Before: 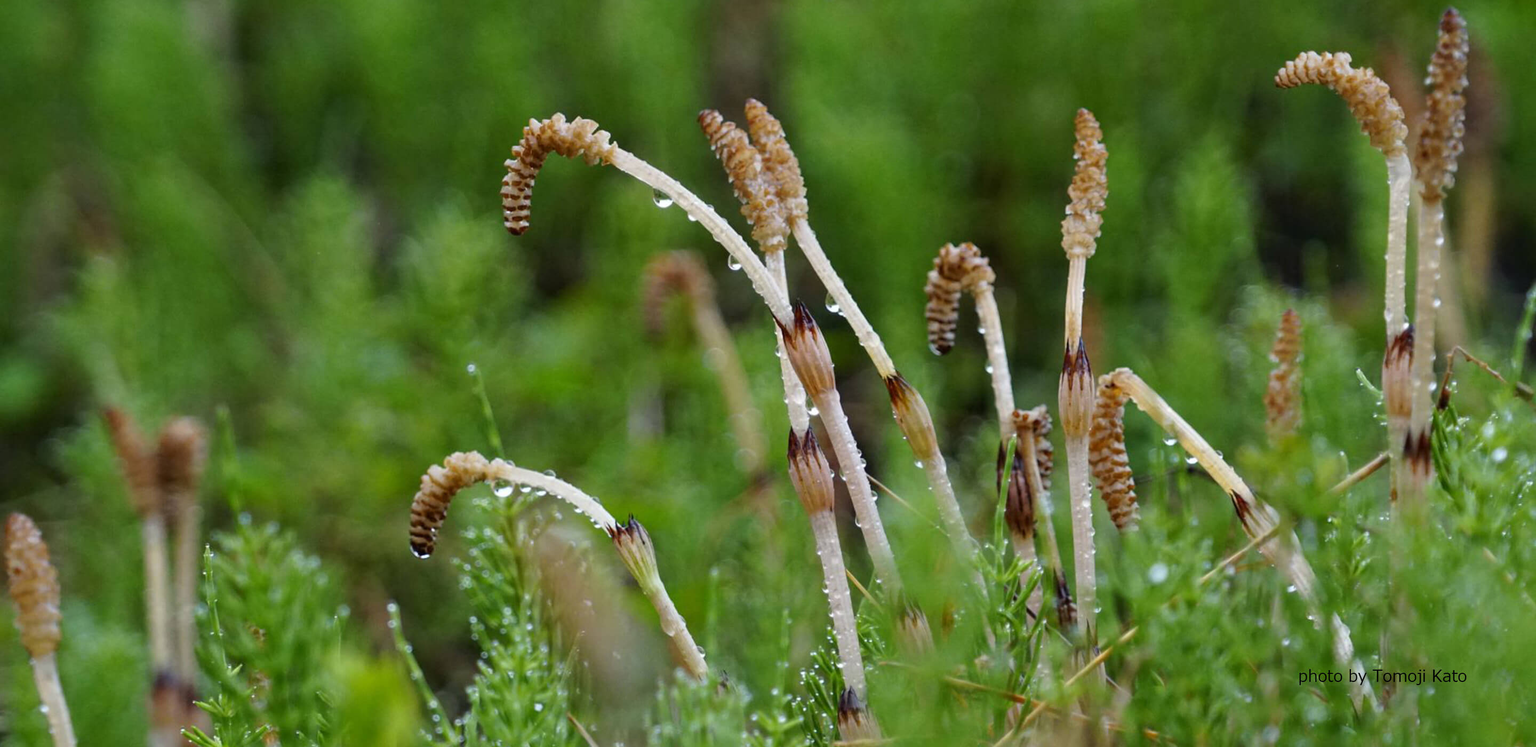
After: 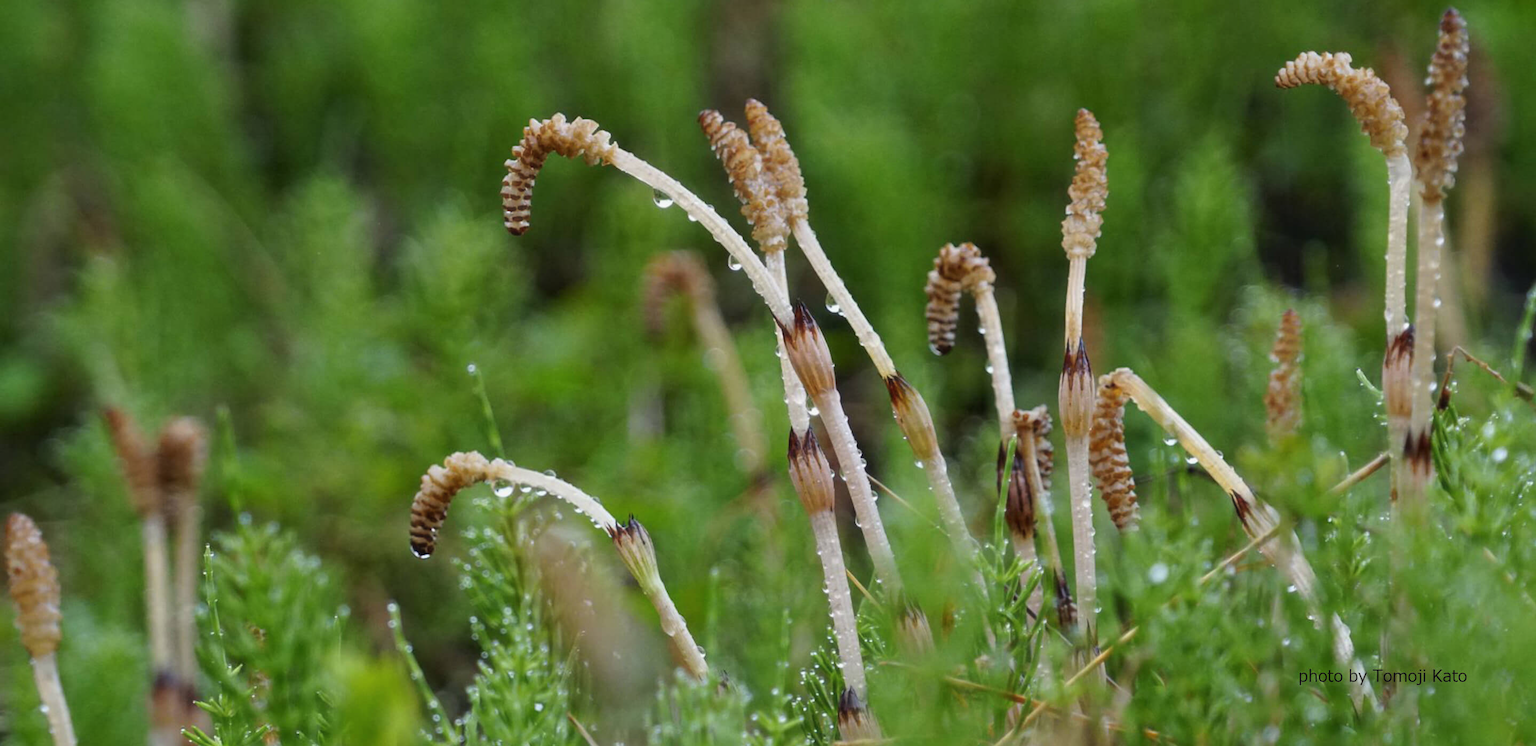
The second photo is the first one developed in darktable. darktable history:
haze removal: strength -0.106, compatibility mode true, adaptive false
